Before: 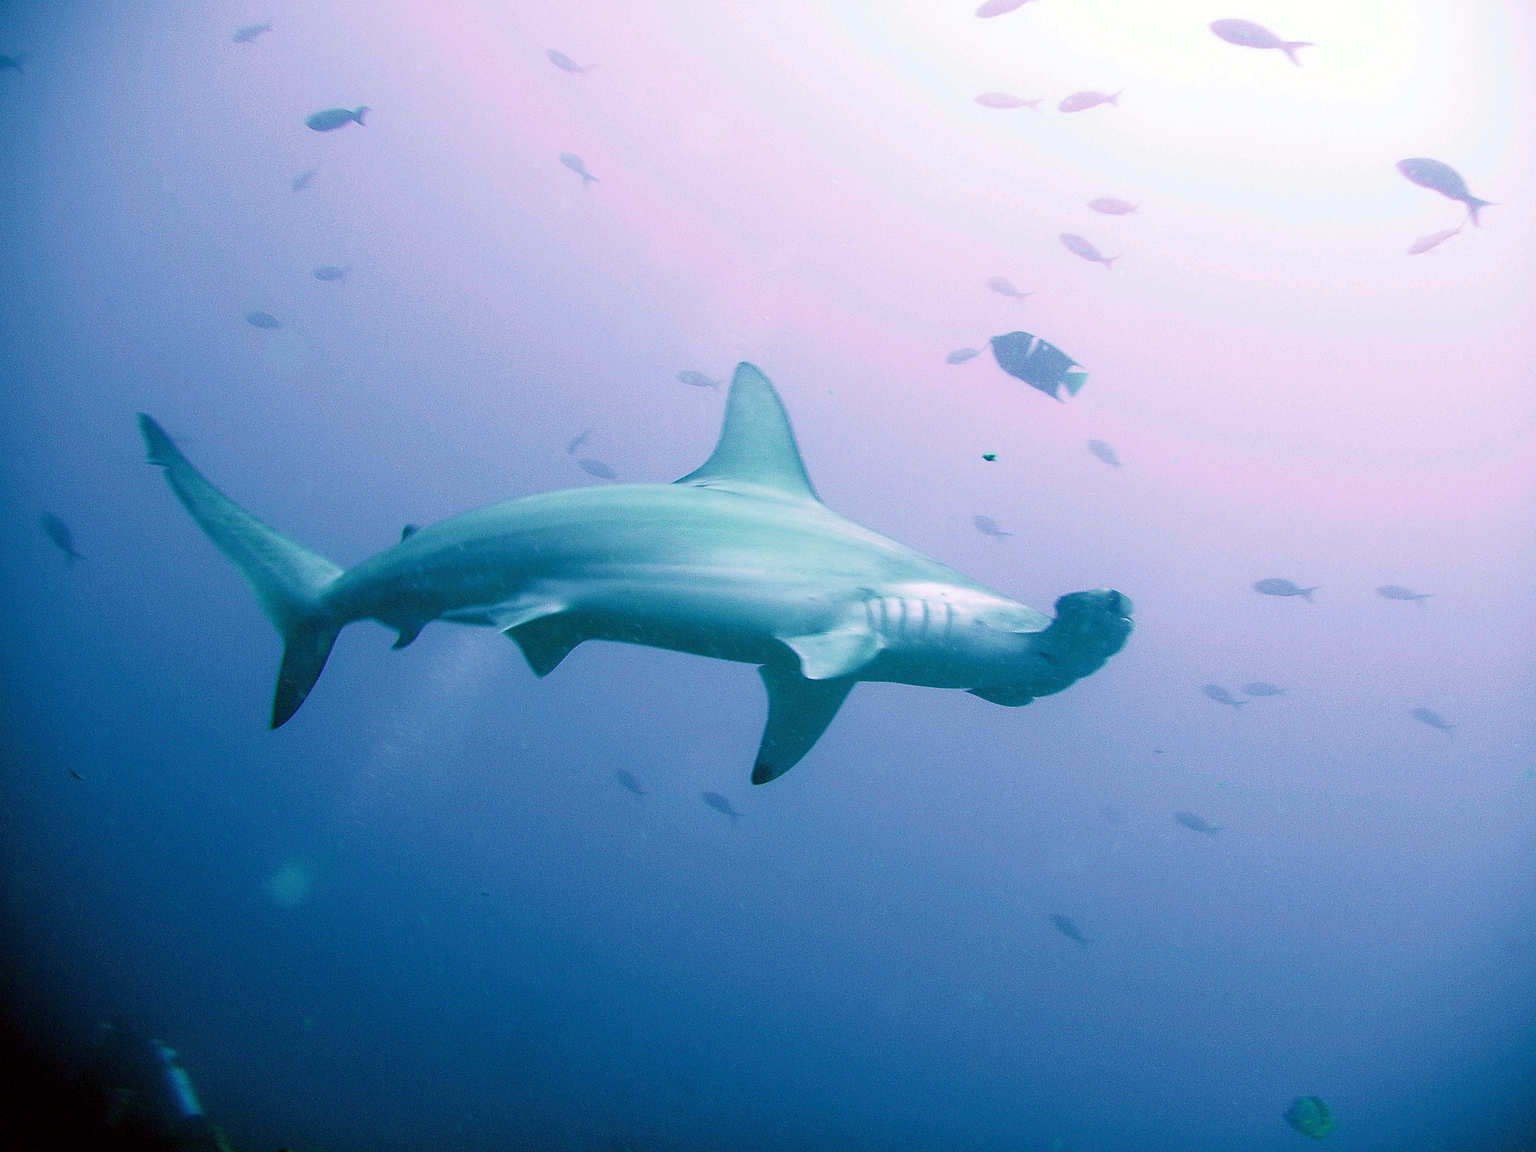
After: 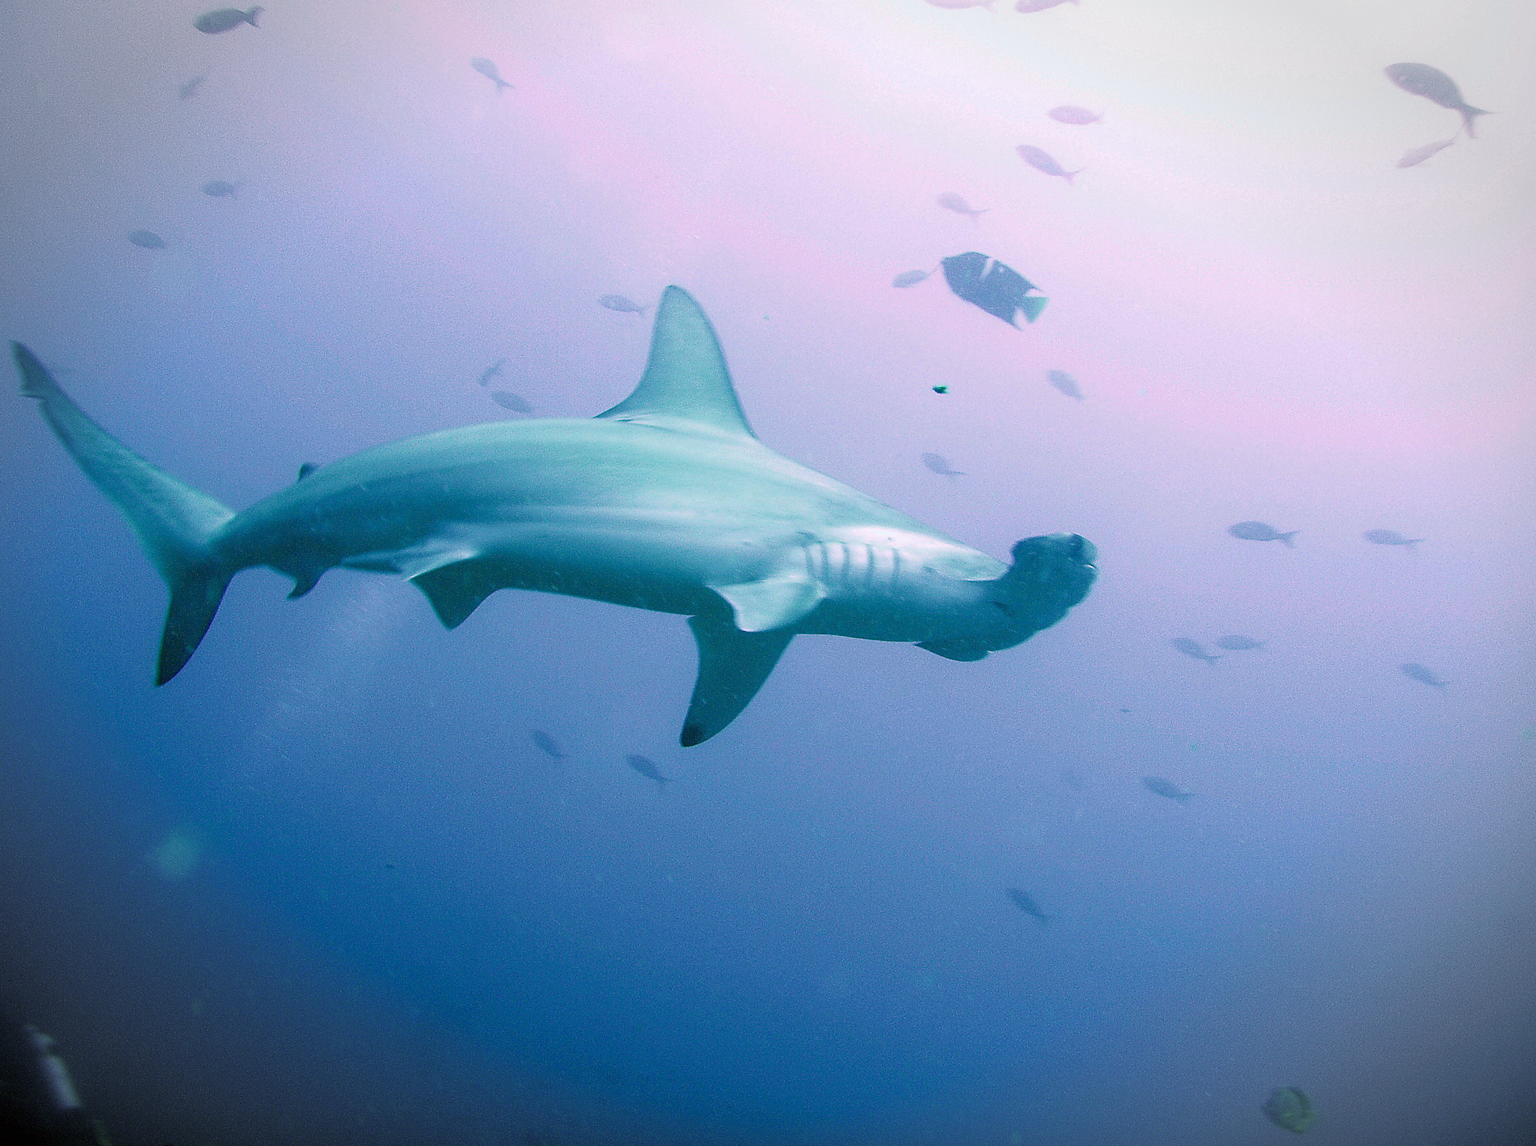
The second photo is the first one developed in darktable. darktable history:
vignetting: fall-off start 91.02%, fall-off radius 38.28%, brightness -0.267, center (-0.009, 0), width/height ratio 1.216, shape 1.29
crop and rotate: left 8.382%, top 8.799%
